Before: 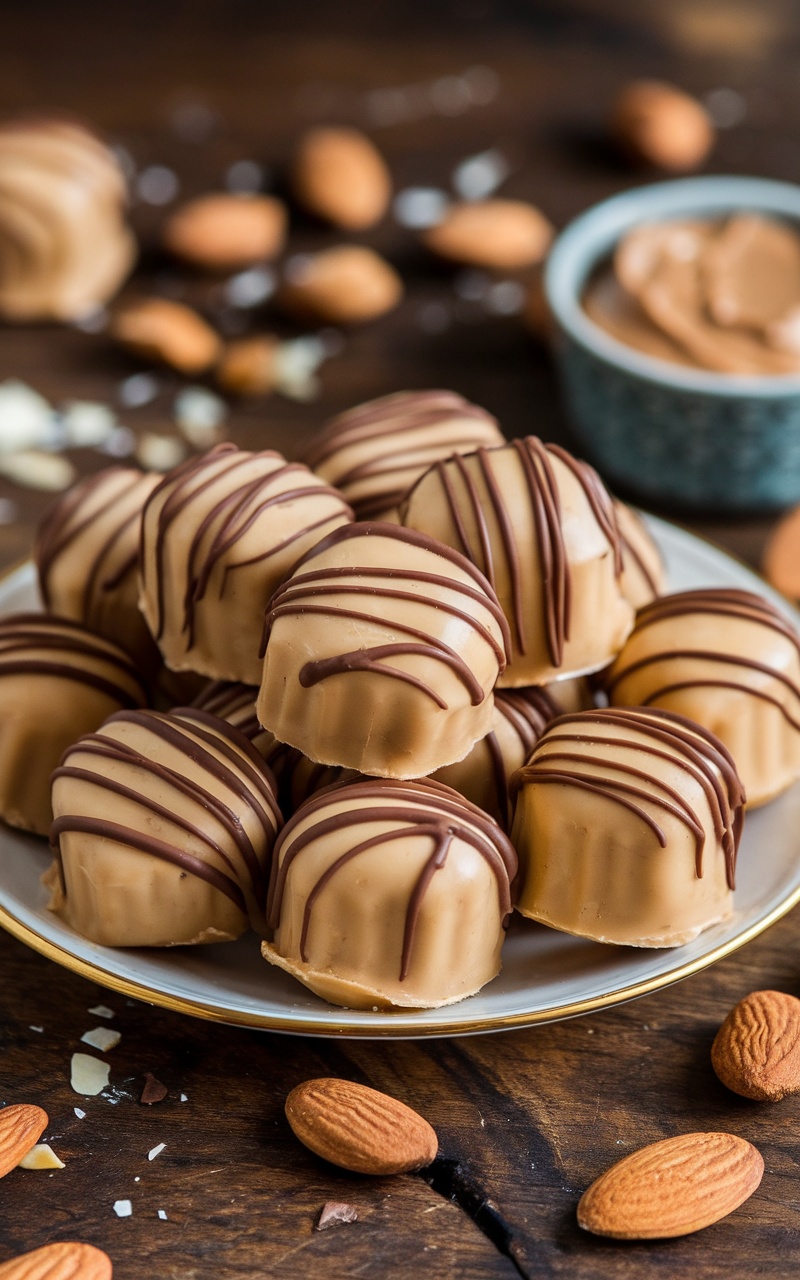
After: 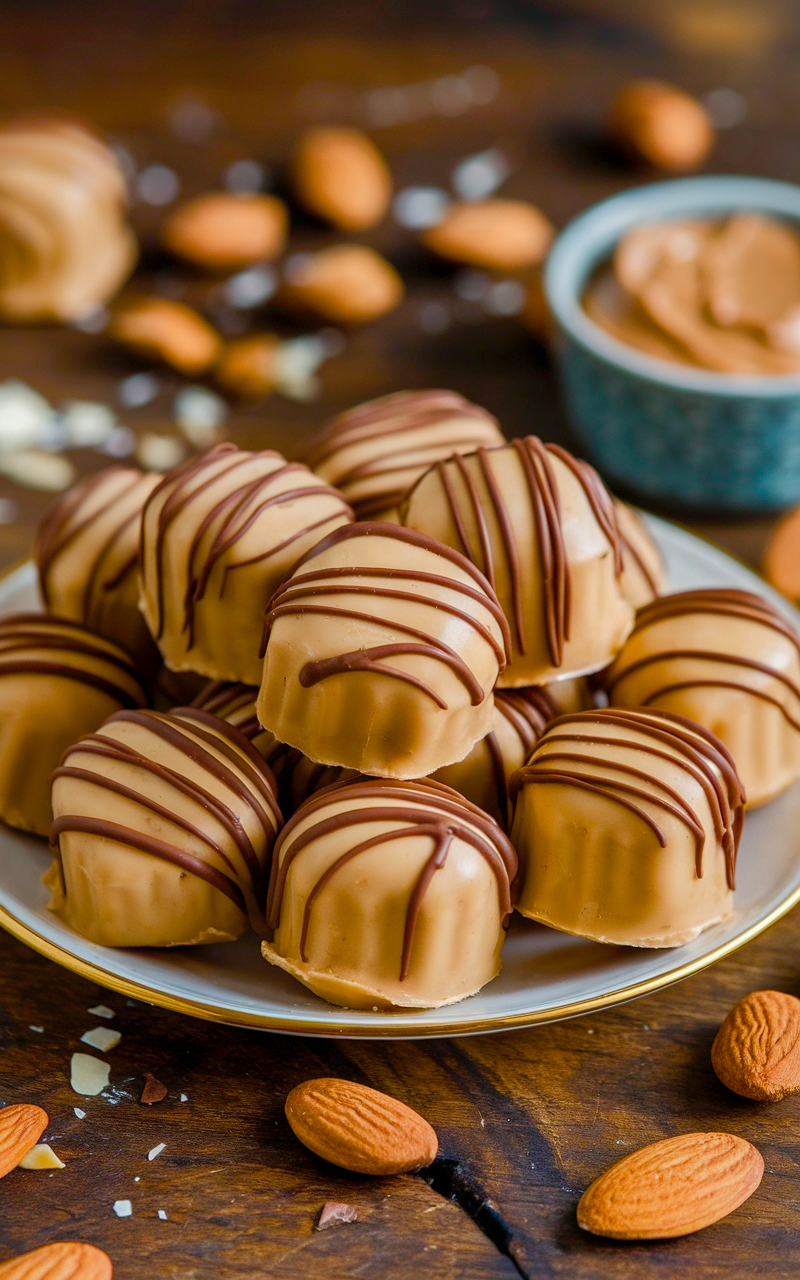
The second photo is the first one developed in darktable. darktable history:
color balance rgb: shadows lift › chroma 2.019%, shadows lift › hue 219.54°, power › hue 314.99°, perceptual saturation grading › global saturation 20%, perceptual saturation grading › highlights -24.728%, perceptual saturation grading › shadows 50.156%, global vibrance 20%
shadows and highlights: on, module defaults
